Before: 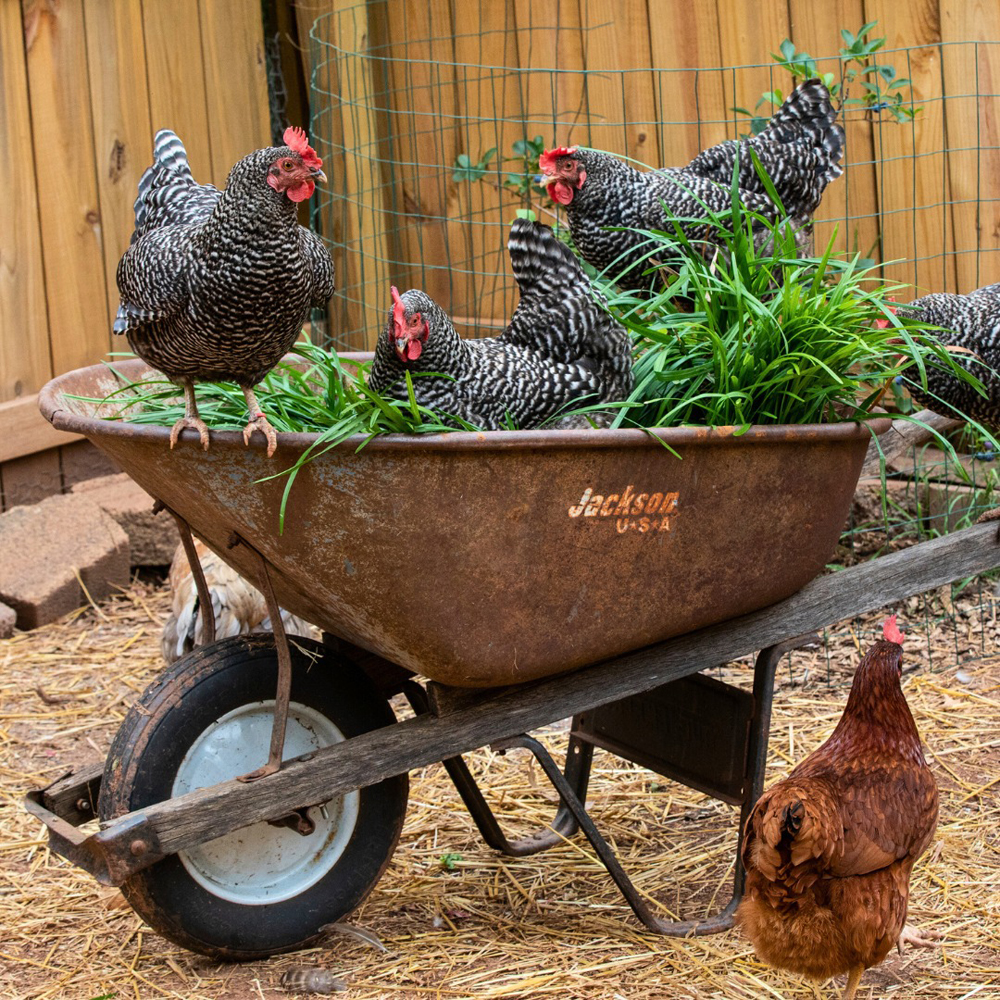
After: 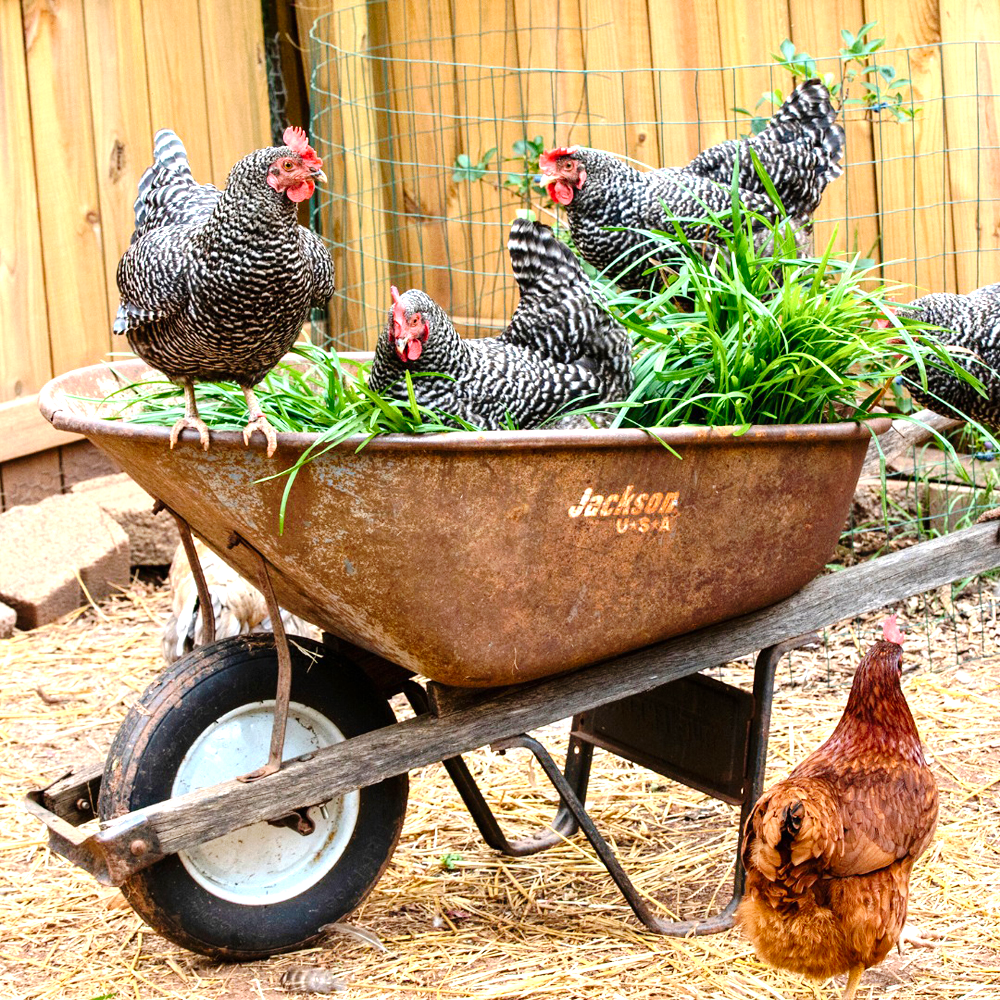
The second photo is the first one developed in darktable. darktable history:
exposure: black level correction 0, exposure 1.2 EV, compensate highlight preservation false
tone curve: curves: ch0 [(0.003, 0) (0.066, 0.031) (0.163, 0.112) (0.264, 0.238) (0.395, 0.421) (0.517, 0.56) (0.684, 0.734) (0.791, 0.814) (1, 1)]; ch1 [(0, 0) (0.164, 0.115) (0.337, 0.332) (0.39, 0.398) (0.464, 0.461) (0.501, 0.5) (0.507, 0.5) (0.534, 0.532) (0.577, 0.59) (0.652, 0.681) (0.733, 0.749) (0.811, 0.796) (1, 1)]; ch2 [(0, 0) (0.337, 0.382) (0.464, 0.476) (0.501, 0.502) (0.527, 0.54) (0.551, 0.565) (0.6, 0.59) (0.687, 0.675) (1, 1)], preserve colors none
